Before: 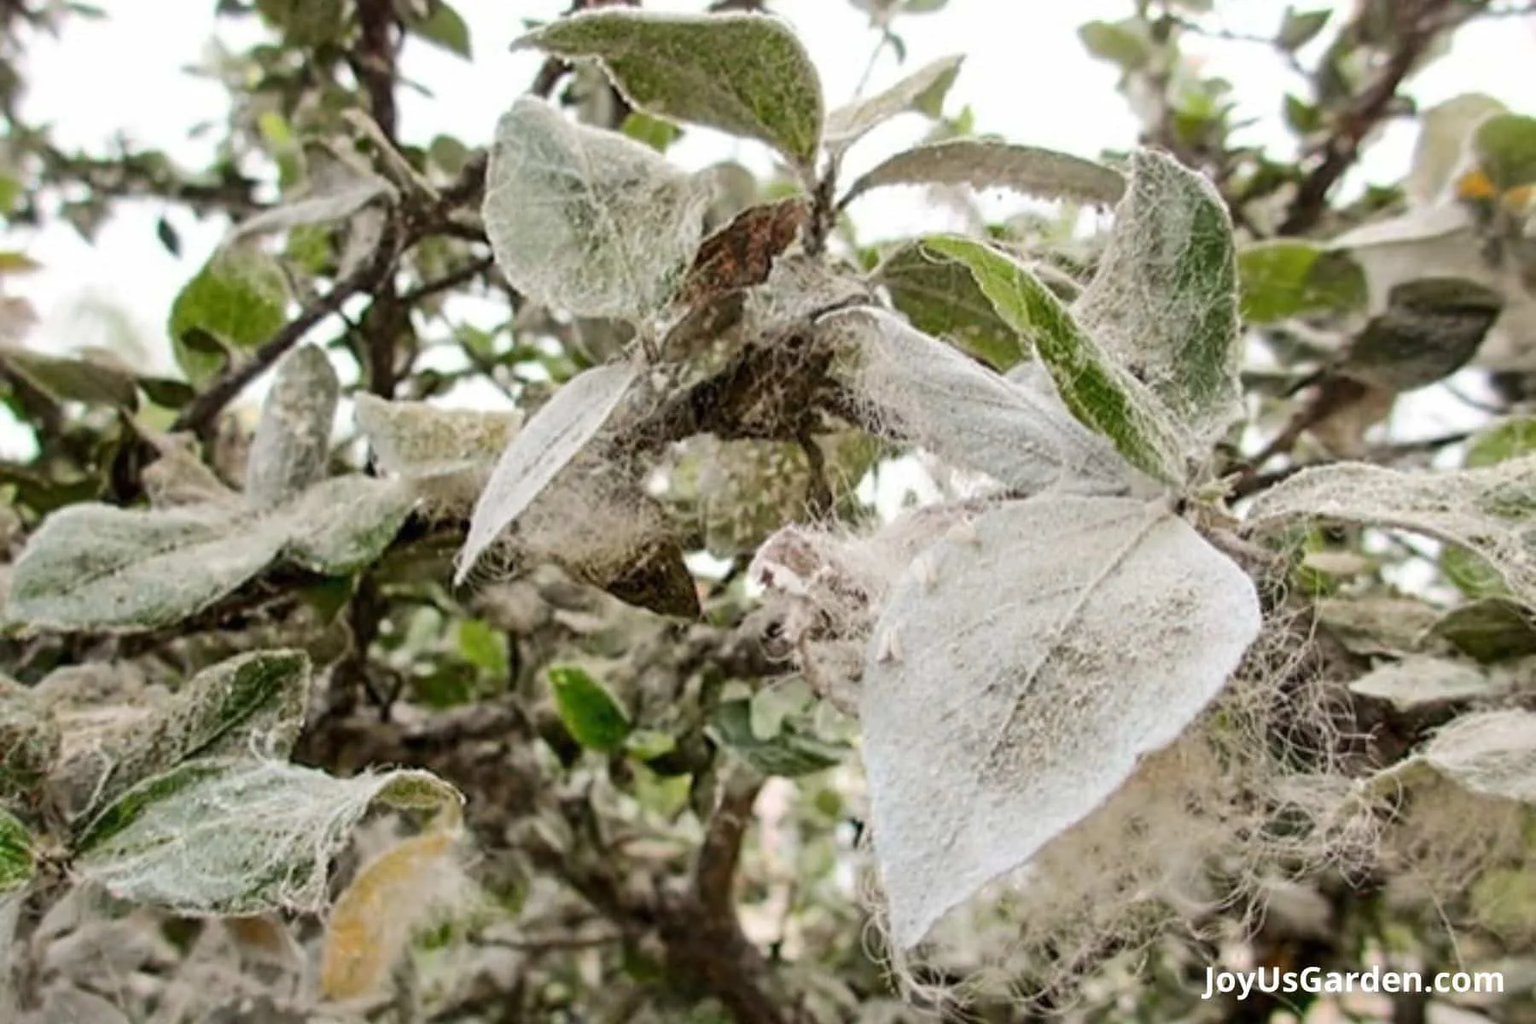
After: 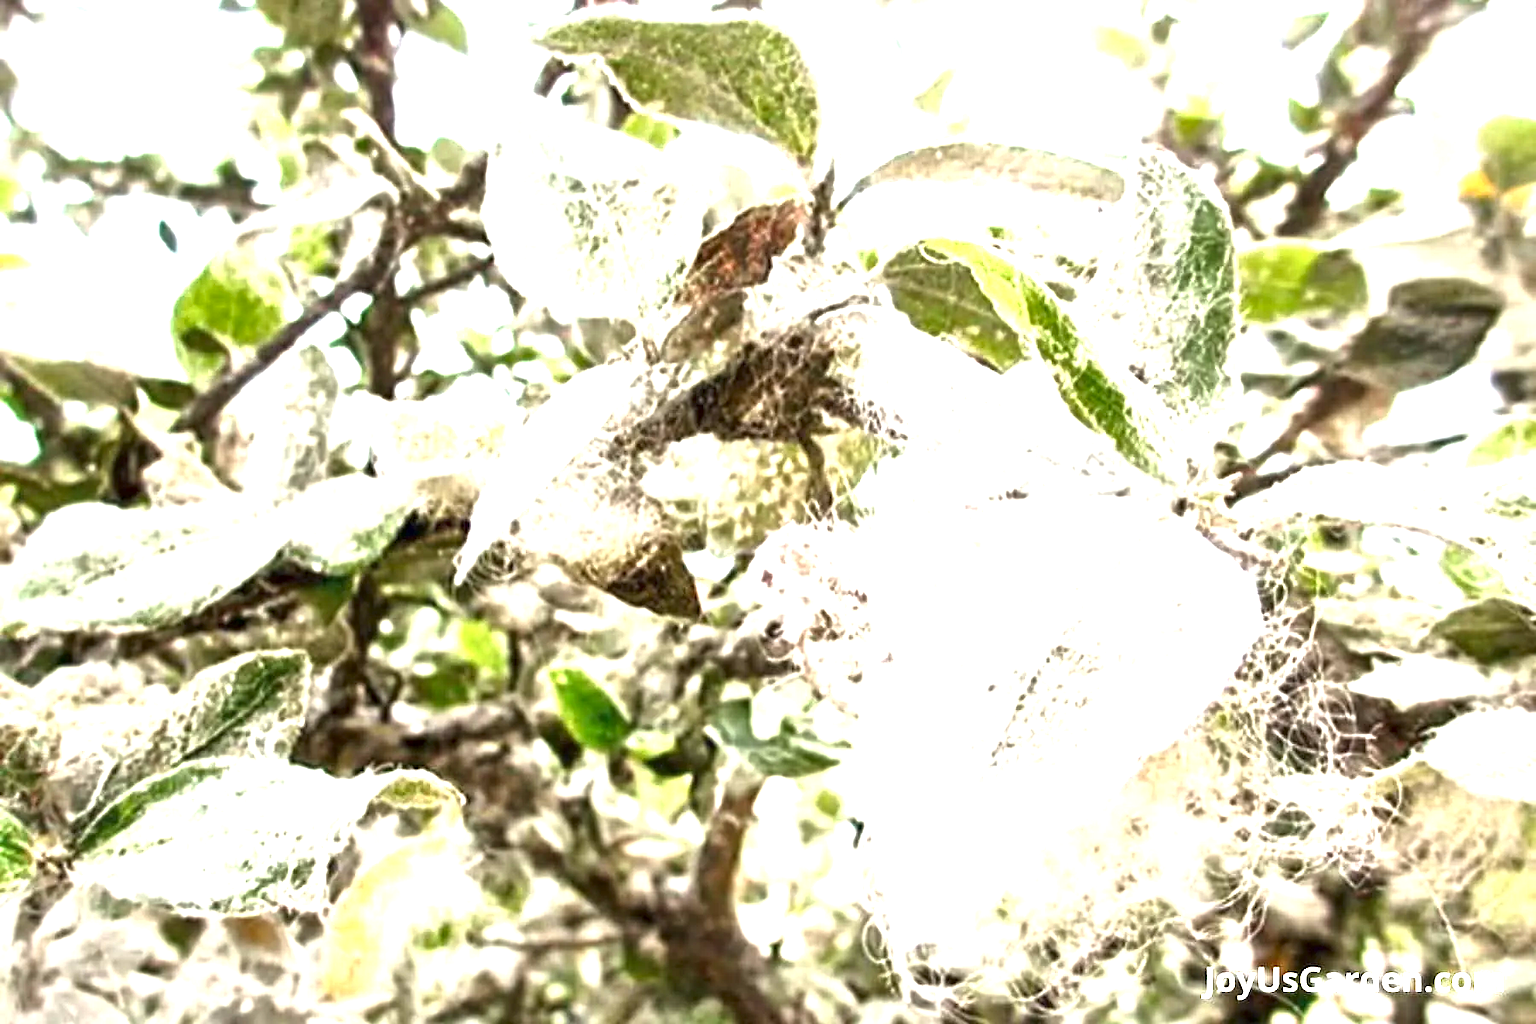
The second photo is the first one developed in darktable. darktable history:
local contrast: mode bilateral grid, contrast 100, coarseness 100, detail 165%, midtone range 0.2
exposure: black level correction 0, exposure 1.9 EV, compensate highlight preservation false
